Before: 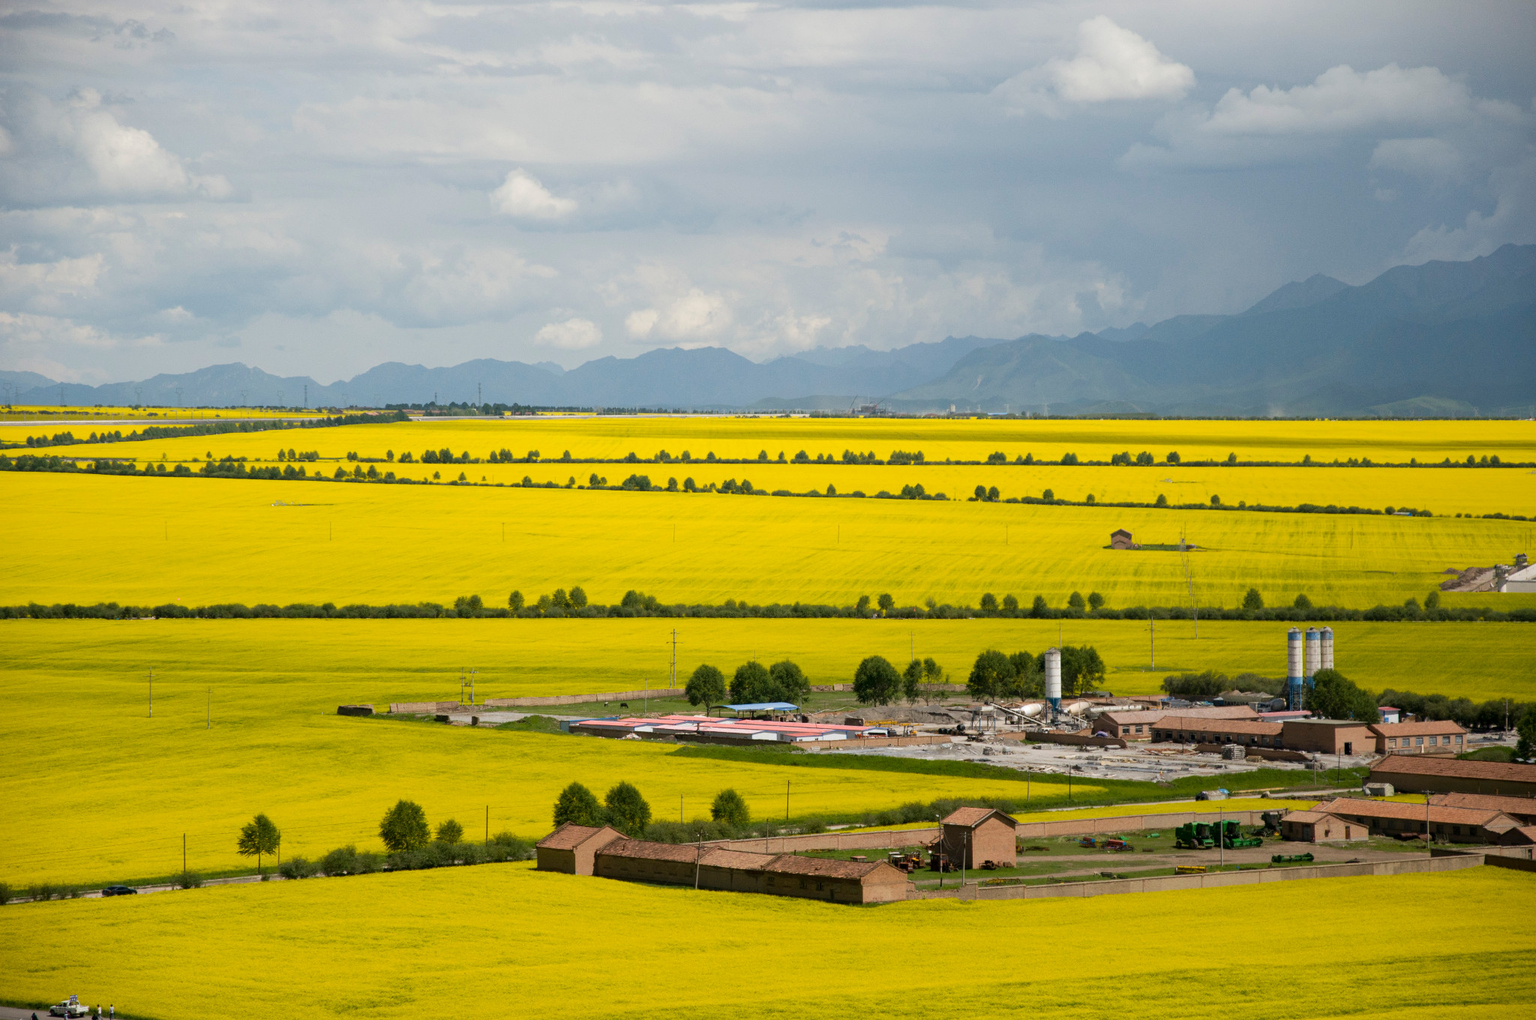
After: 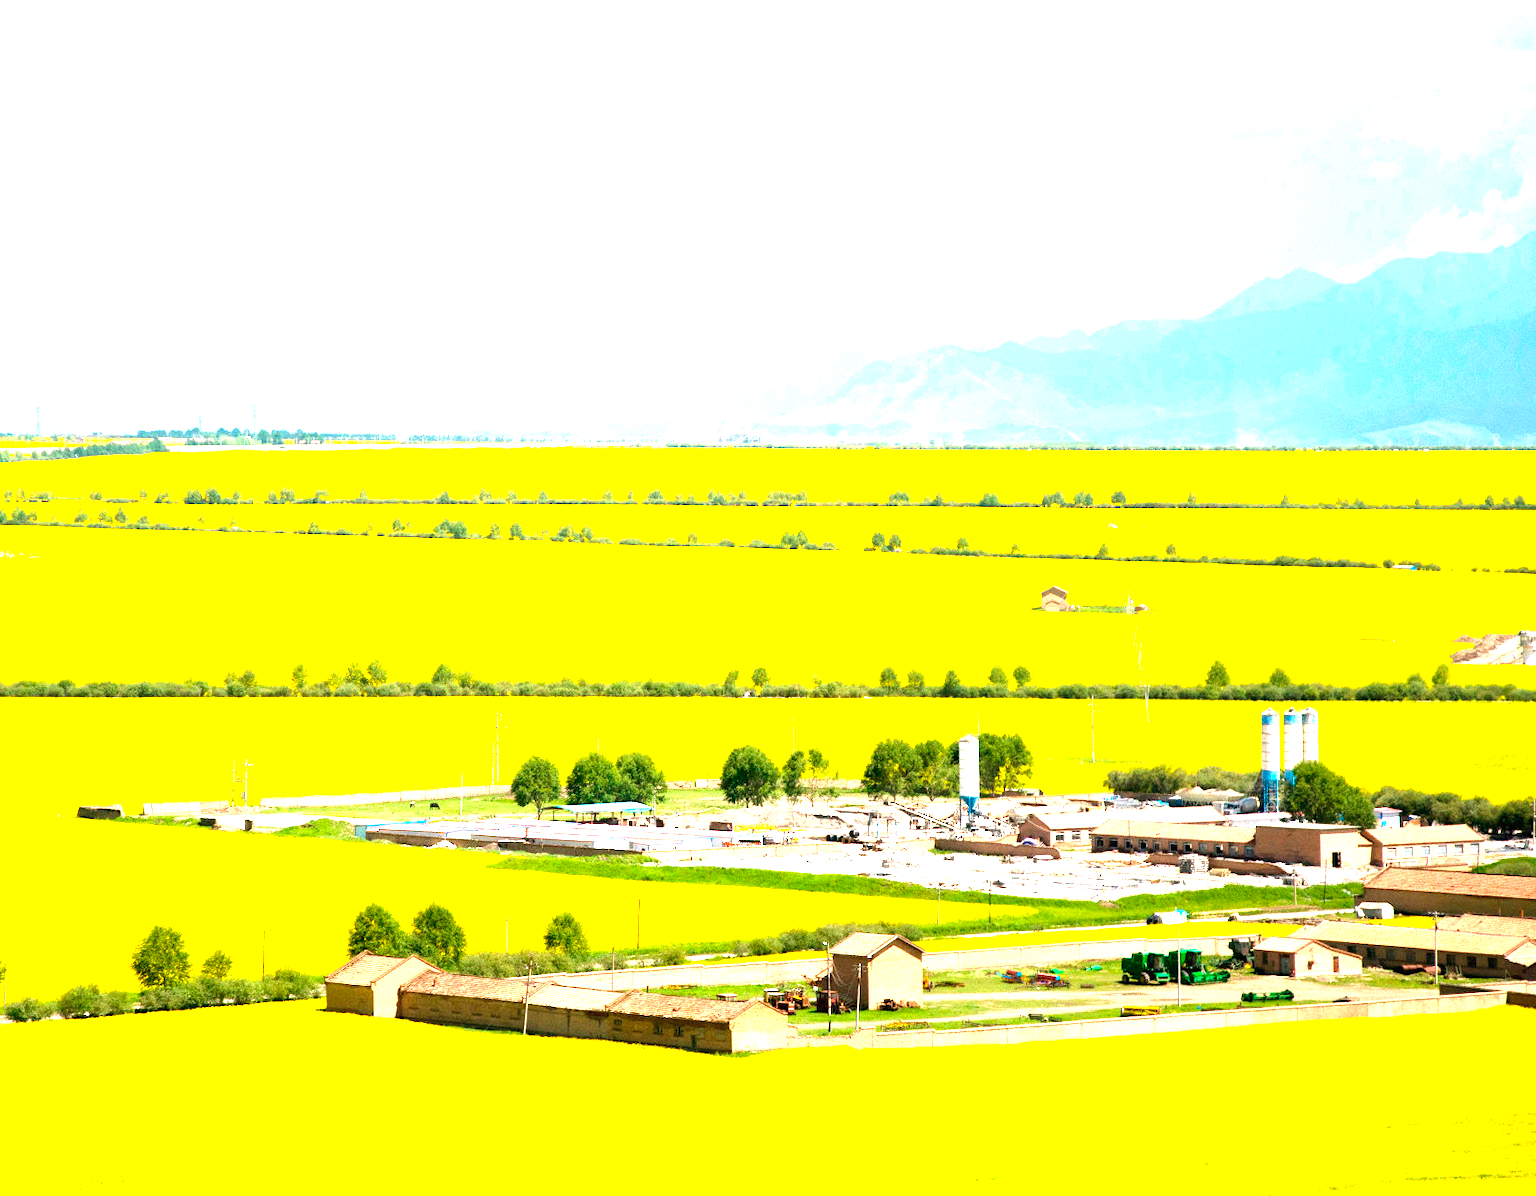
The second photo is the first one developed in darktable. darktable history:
exposure: black level correction 0, exposure 0.7 EV, compensate exposure bias true, compensate highlight preservation false
crop and rotate: left 17.959%, top 5.771%, right 1.742%
